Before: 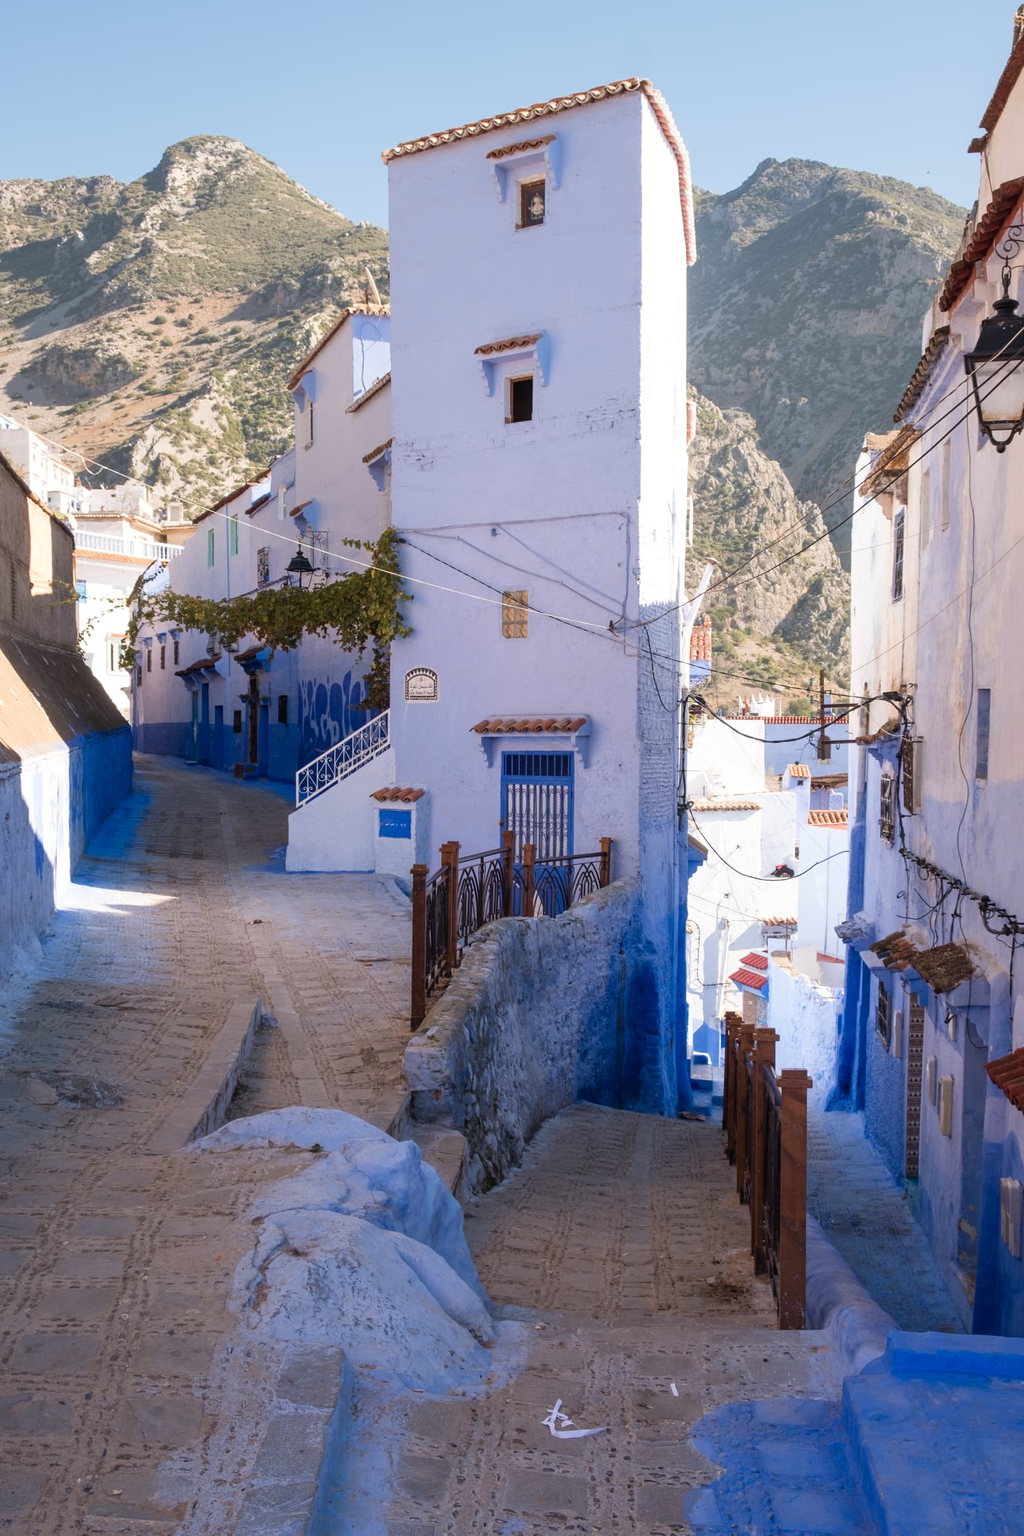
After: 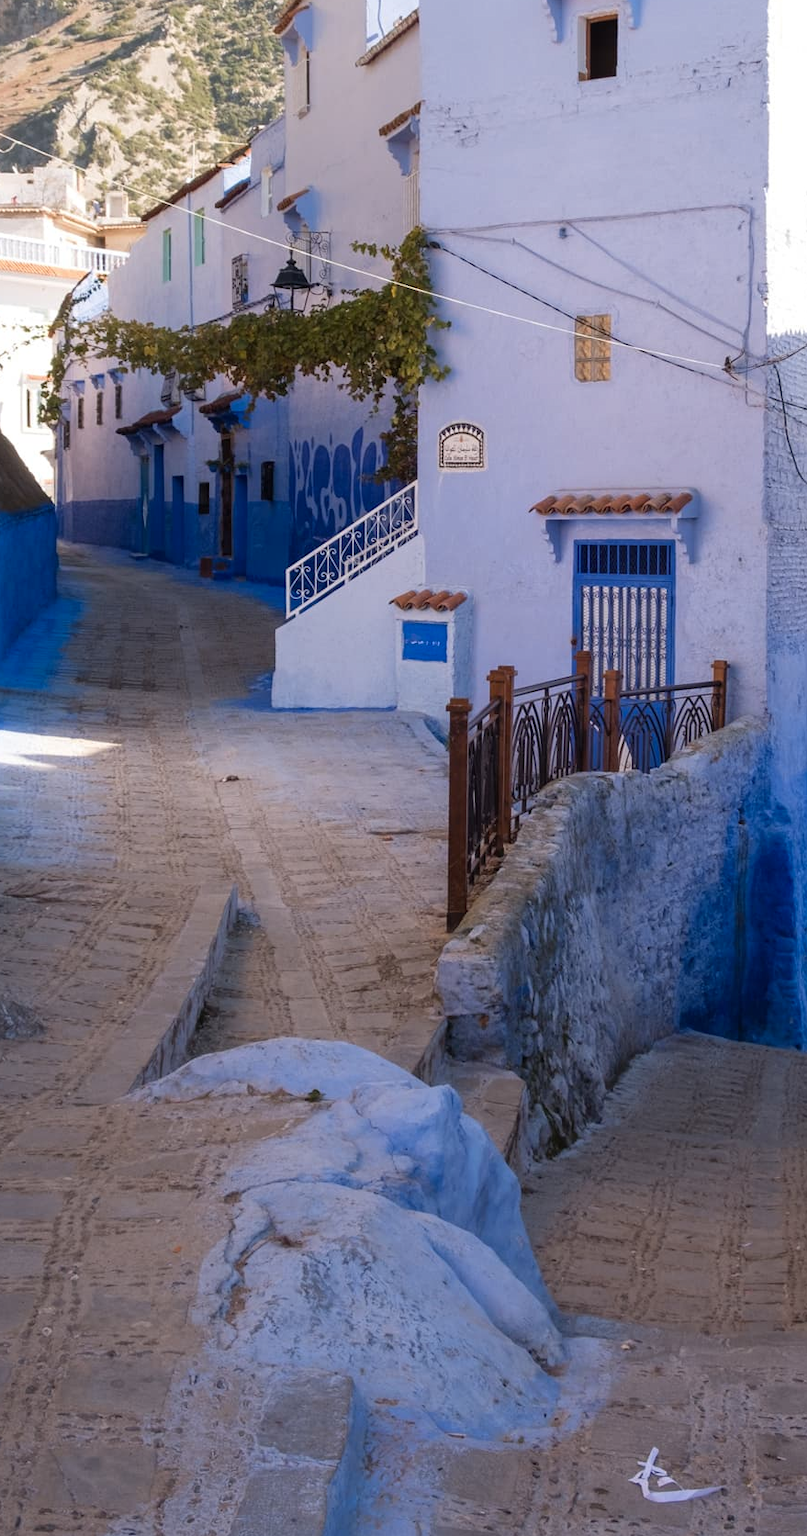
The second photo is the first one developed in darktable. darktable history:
crop: left 8.966%, top 23.852%, right 34.699%, bottom 4.703%
vibrance: vibrance 15%
